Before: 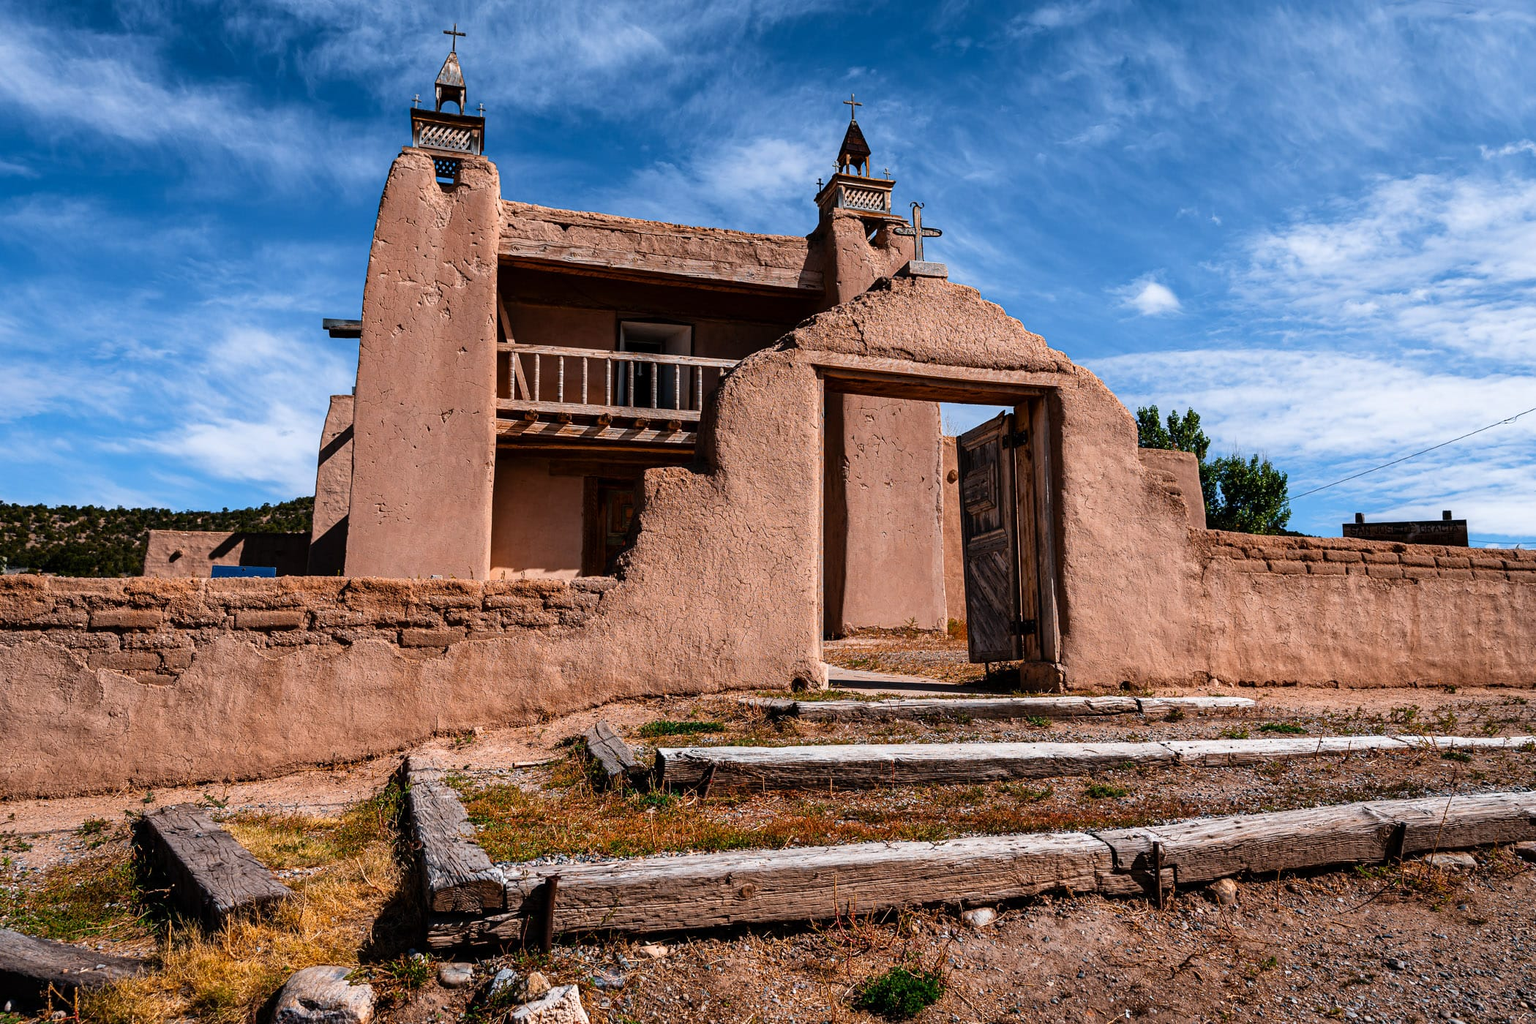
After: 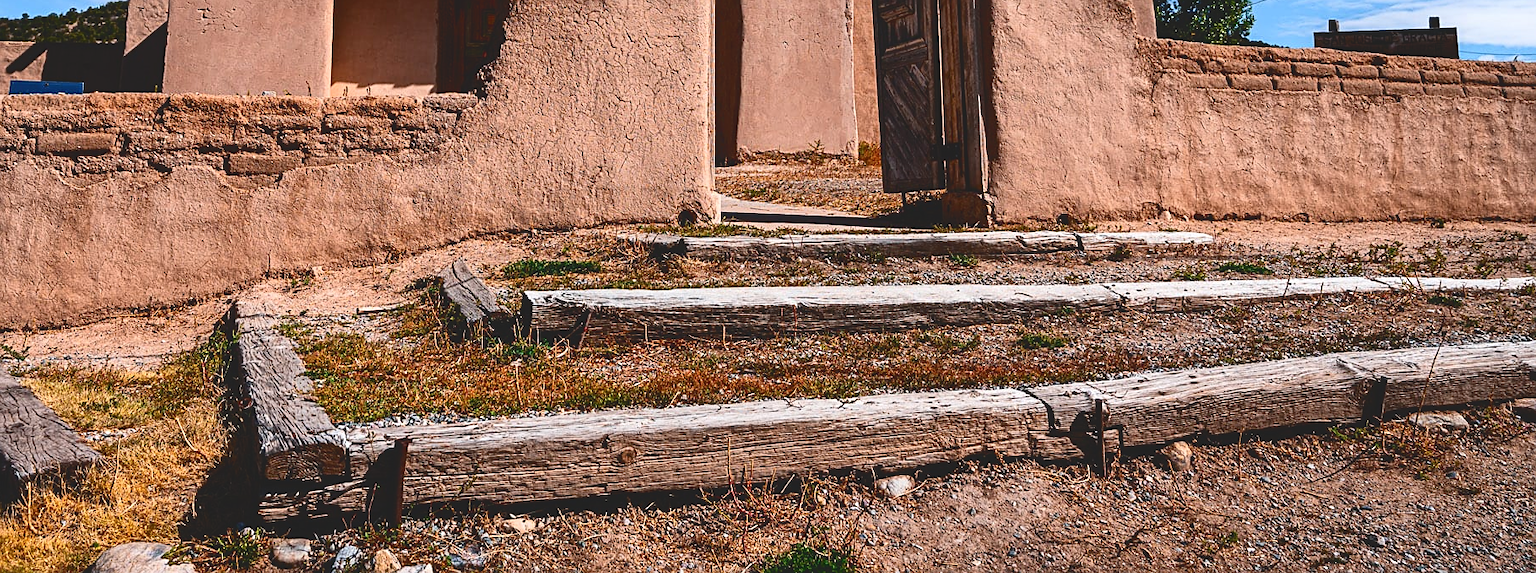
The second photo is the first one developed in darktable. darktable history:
crop and rotate: left 13.29%, top 48.481%, bottom 2.927%
sharpen: on, module defaults
tone curve: curves: ch0 [(0, 0.129) (0.187, 0.207) (0.729, 0.789) (1, 1)], color space Lab, independent channels, preserve colors none
